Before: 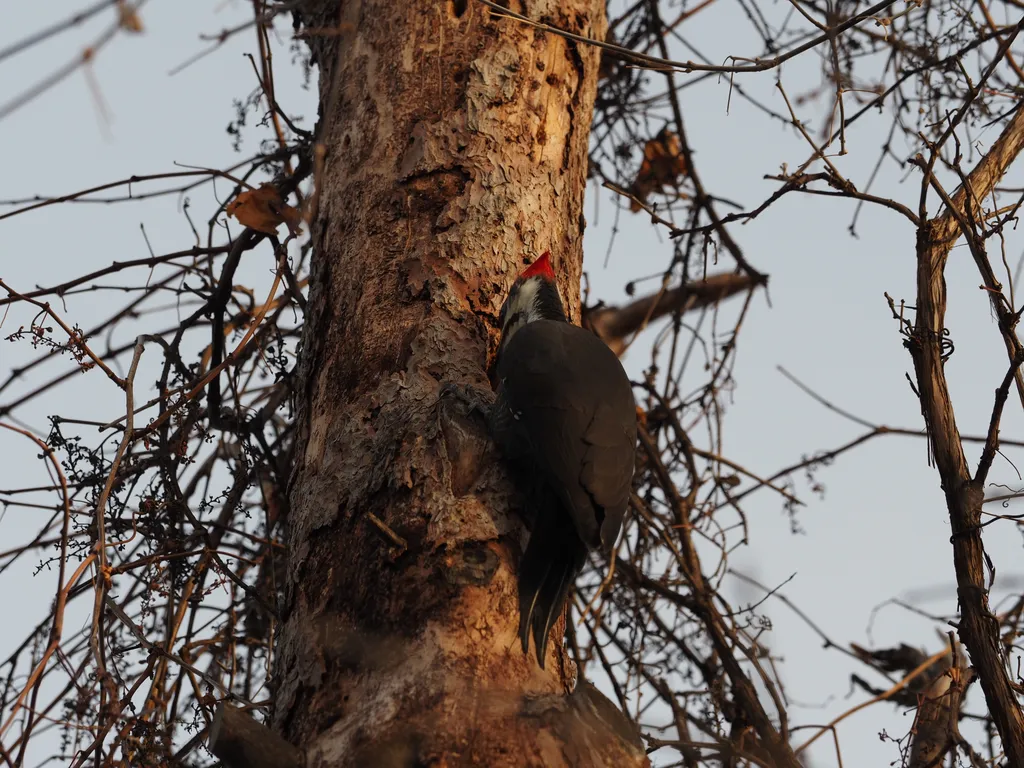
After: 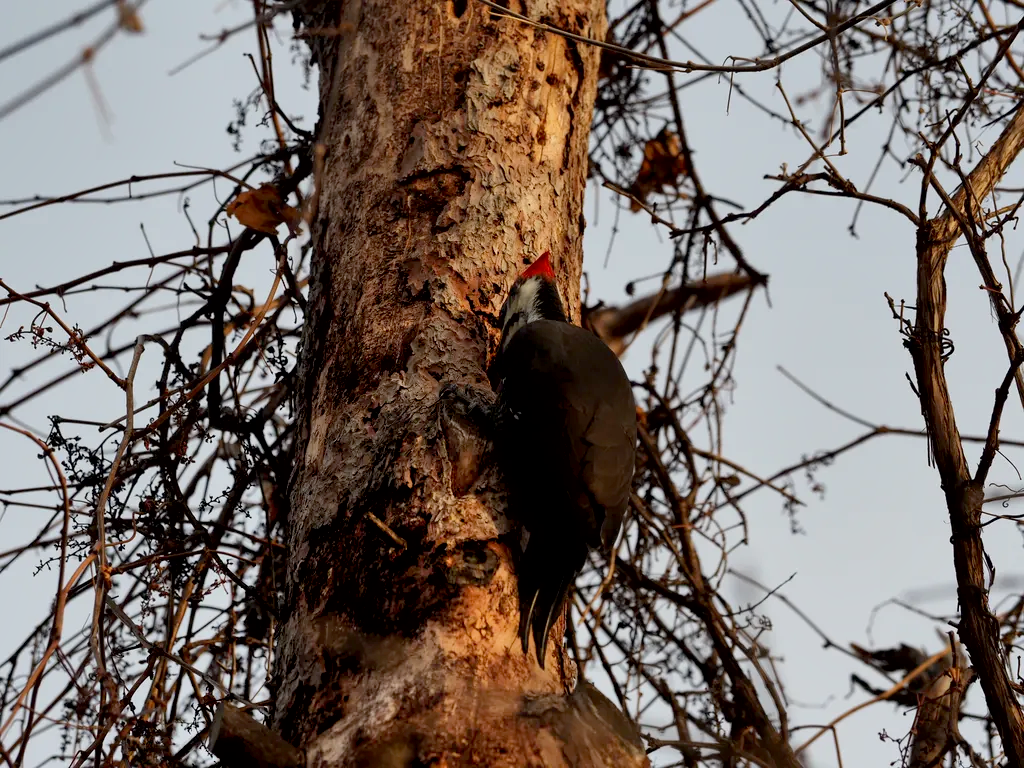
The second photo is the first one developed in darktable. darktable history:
exposure: black level correction 0.009, exposure 0.118 EV, compensate highlight preservation false
shadows and highlights: soften with gaussian
